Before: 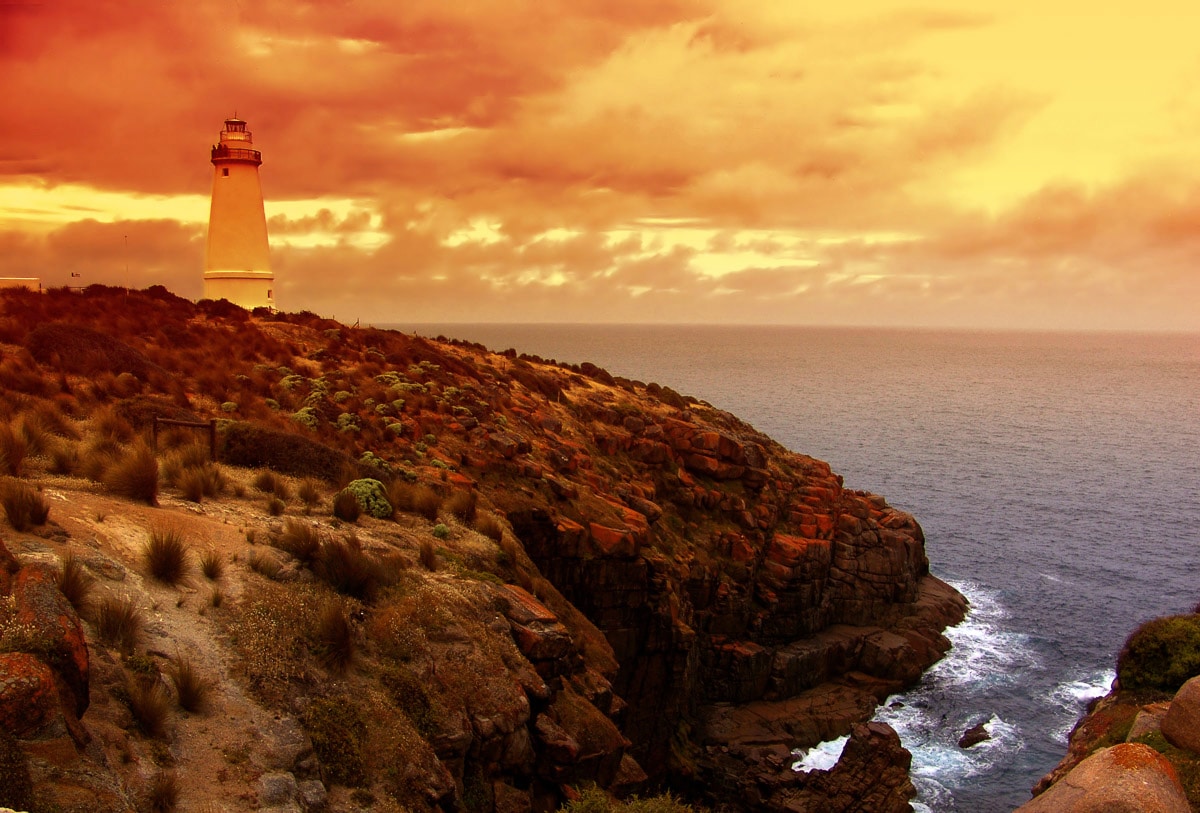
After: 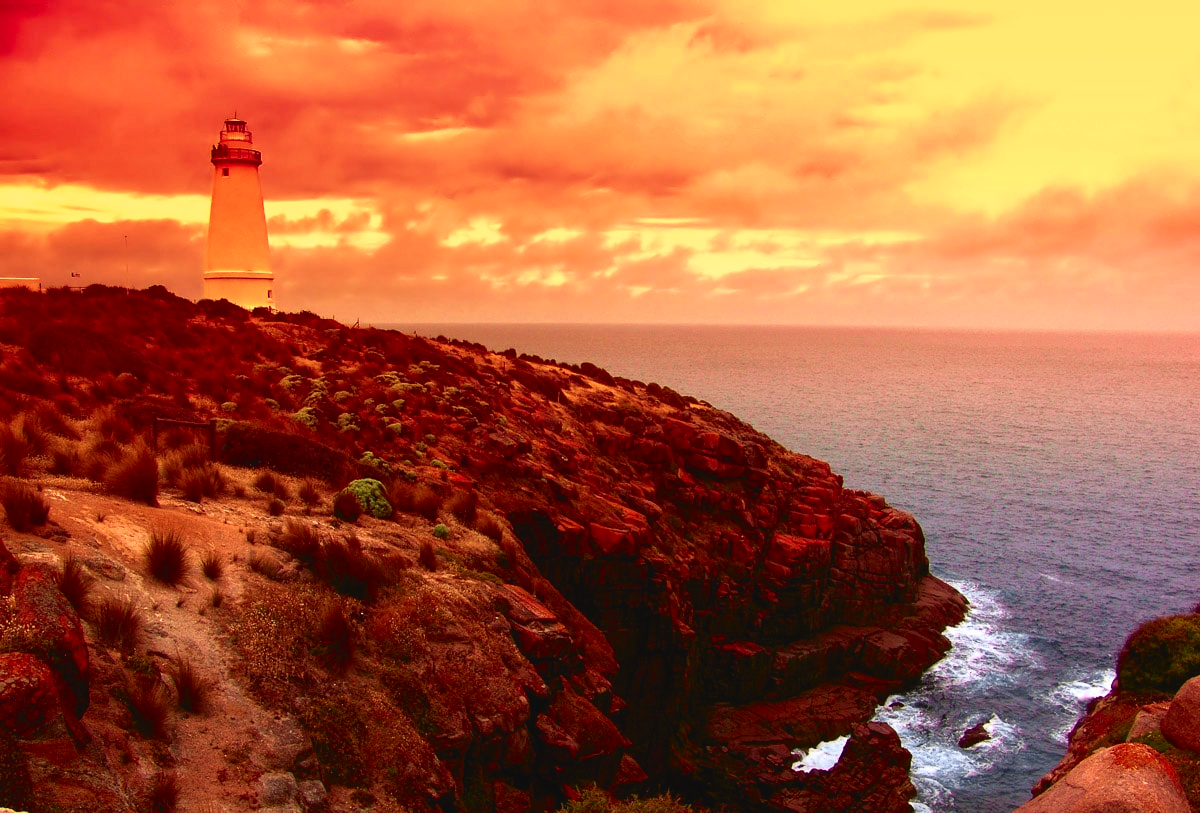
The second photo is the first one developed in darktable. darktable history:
tone curve: curves: ch0 [(0, 0.036) (0.119, 0.115) (0.466, 0.498) (0.715, 0.767) (0.817, 0.865) (1, 0.998)]; ch1 [(0, 0) (0.377, 0.424) (0.442, 0.491) (0.487, 0.498) (0.514, 0.512) (0.536, 0.577) (0.66, 0.724) (1, 1)]; ch2 [(0, 0) (0.38, 0.405) (0.463, 0.443) (0.492, 0.486) (0.526, 0.541) (0.578, 0.598) (1, 1)], color space Lab, independent channels, preserve colors none
